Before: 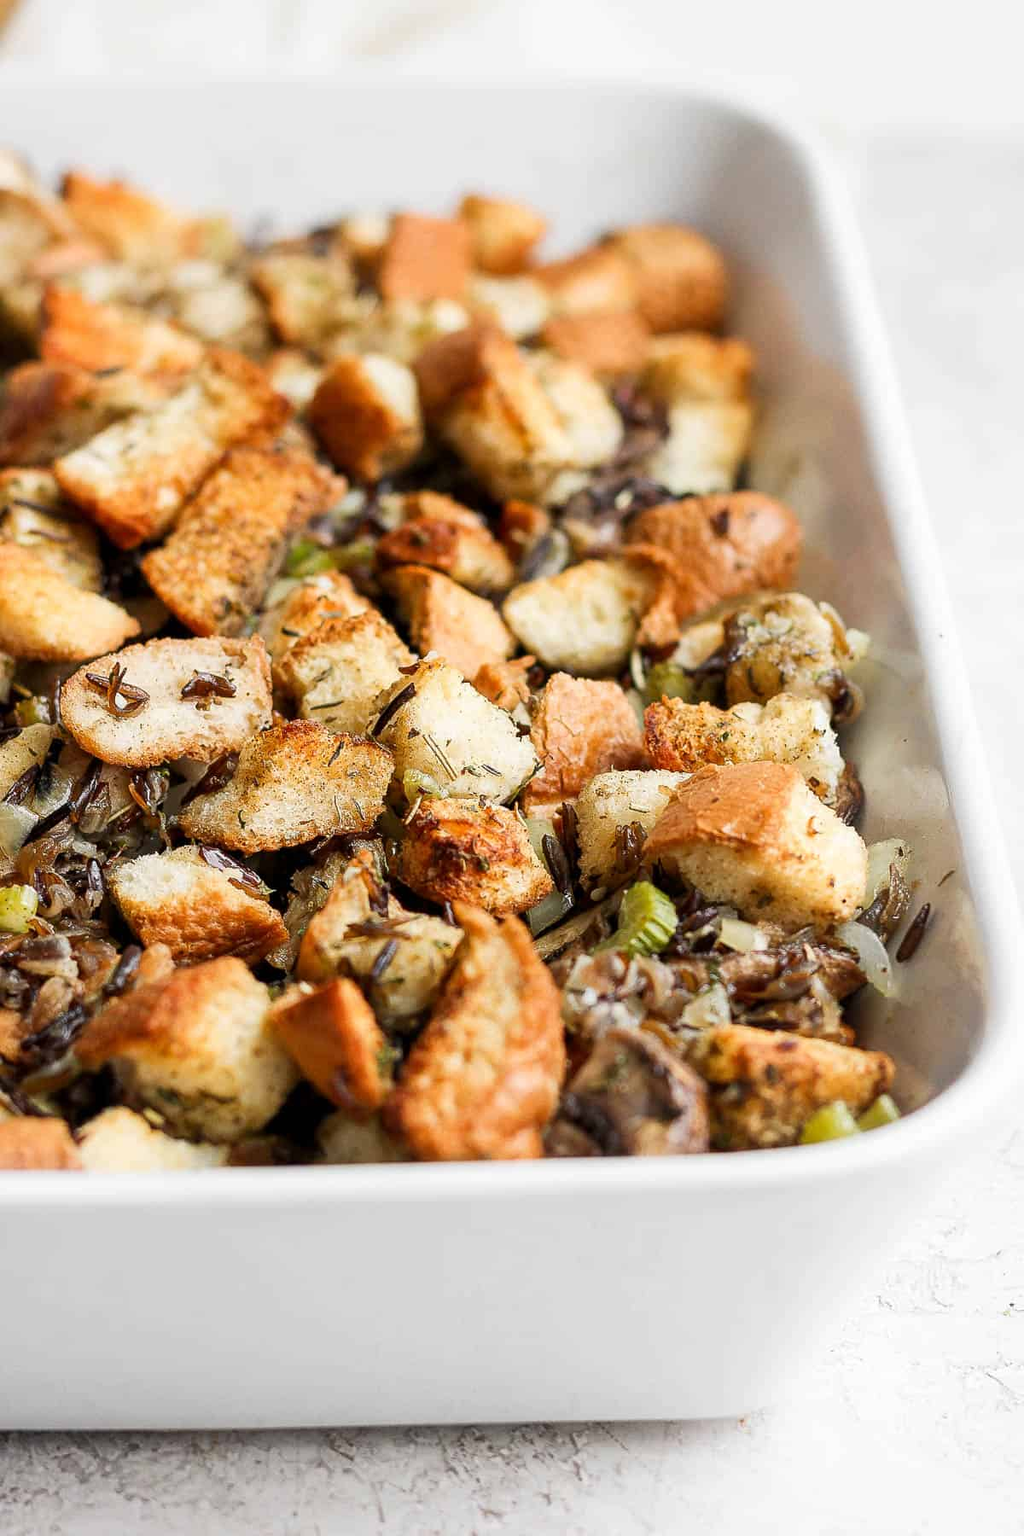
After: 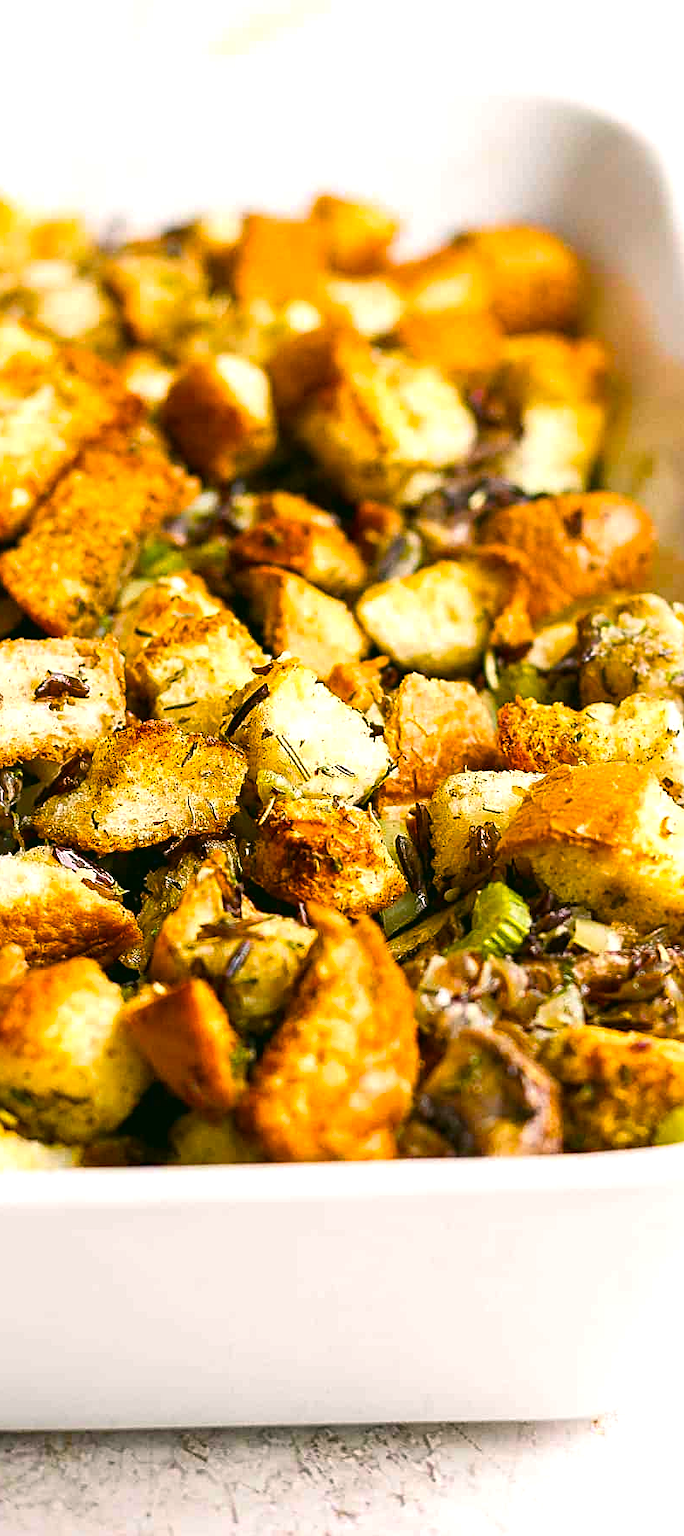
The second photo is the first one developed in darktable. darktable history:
crop and rotate: left 14.411%, right 18.704%
sharpen: radius 2.486, amount 0.325
color balance rgb: global offset › luminance 0.242%, perceptual saturation grading › global saturation 35.769%, perceptual saturation grading › shadows 34.858%, perceptual brilliance grading › highlights 11.201%, global vibrance 34.434%
color correction: highlights a* 4.49, highlights b* 4.94, shadows a* -7.06, shadows b* 4.78
